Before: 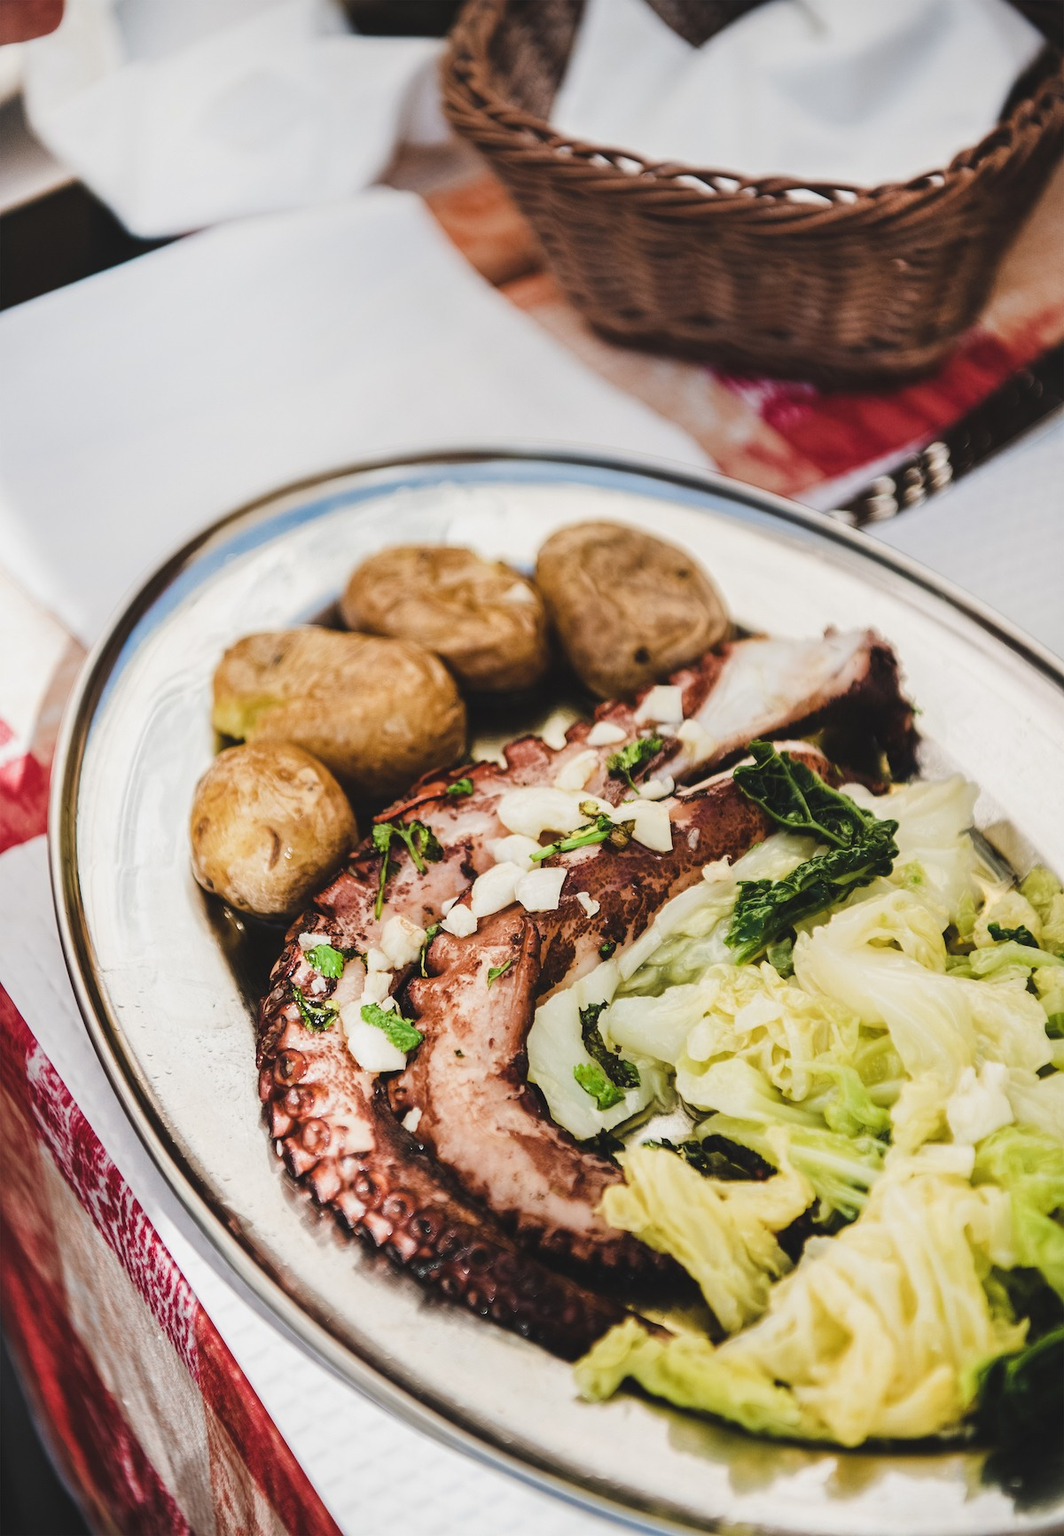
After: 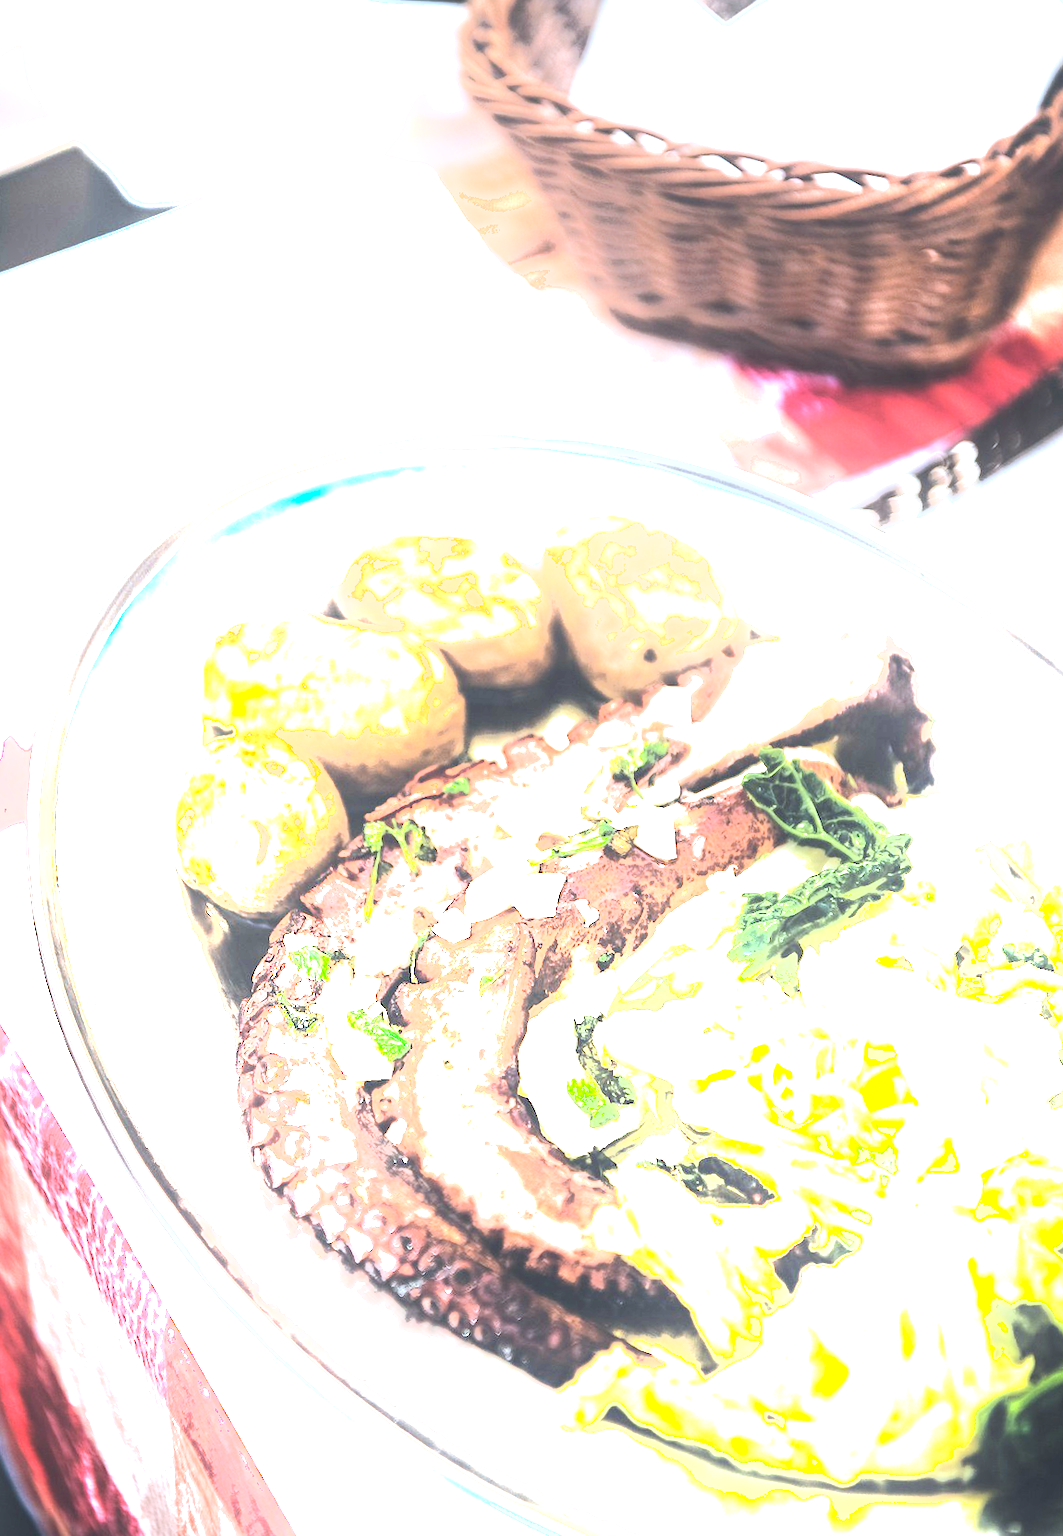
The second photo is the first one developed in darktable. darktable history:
color calibration: x 0.38, y 0.39, temperature 4086.04 K
exposure: exposure 2 EV, compensate highlight preservation false
crop and rotate: angle -1.69°
shadows and highlights: shadows -23.08, highlights 46.15, soften with gaussian
